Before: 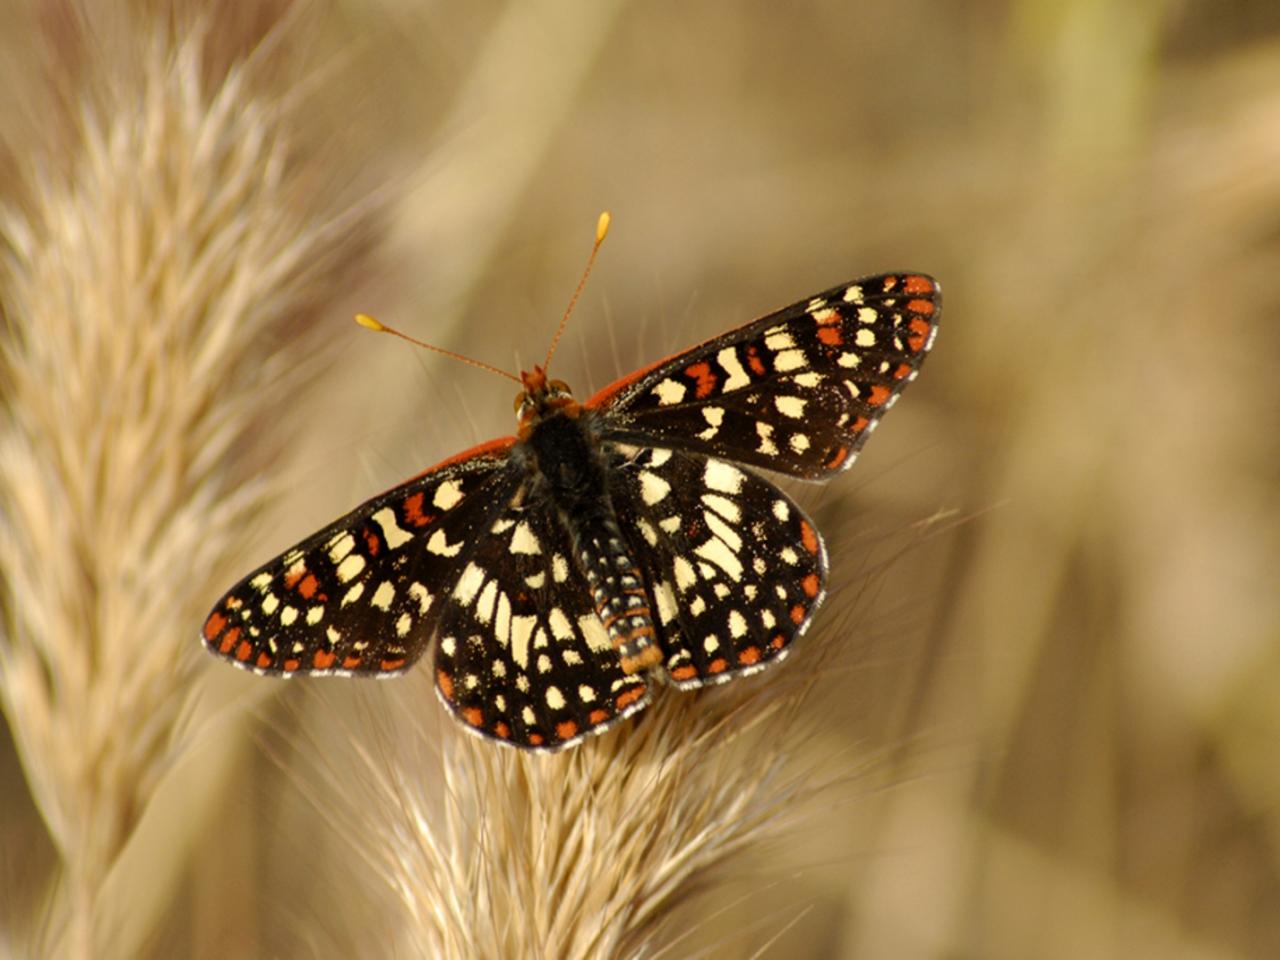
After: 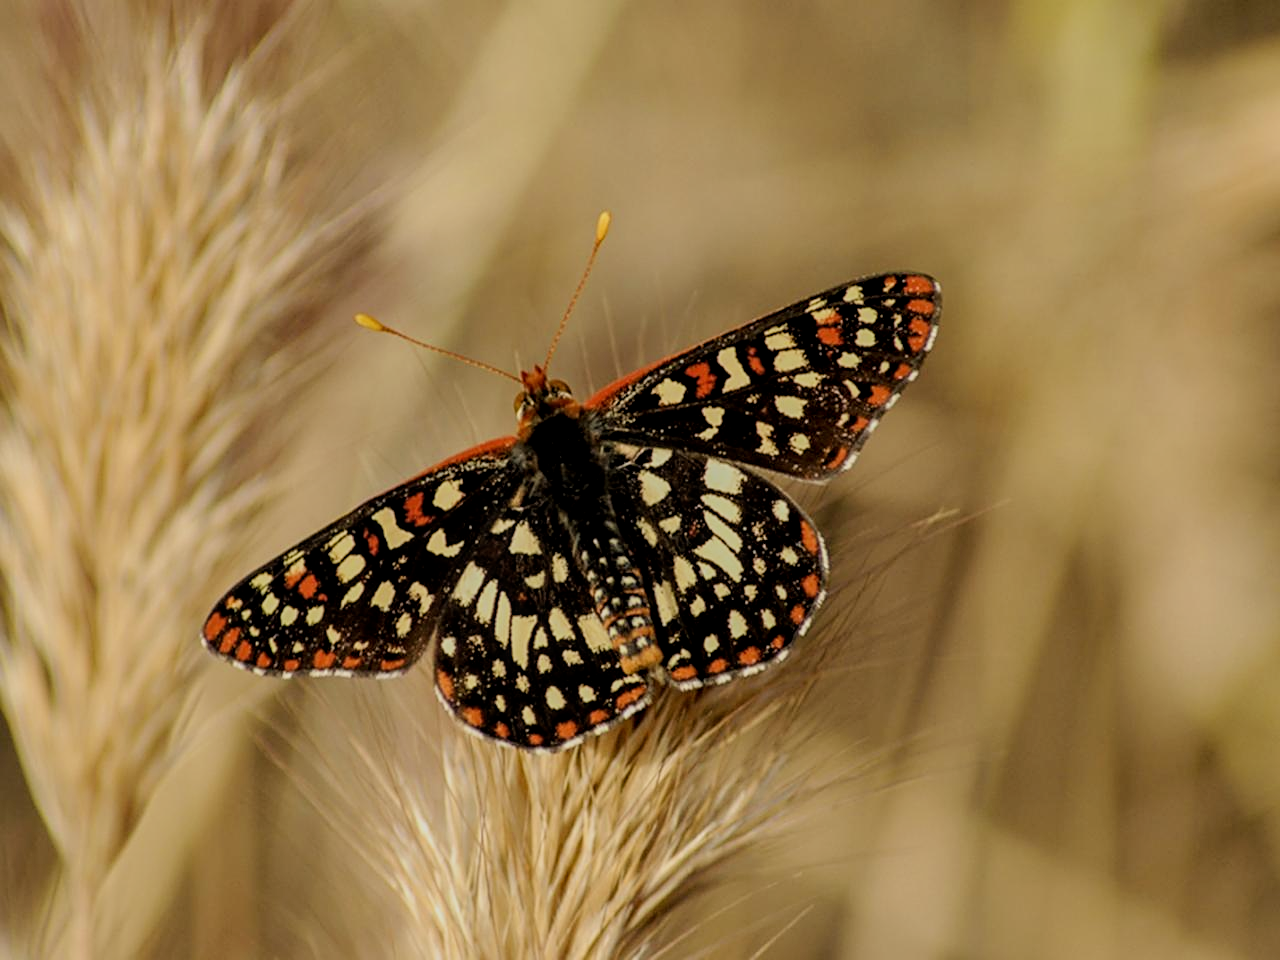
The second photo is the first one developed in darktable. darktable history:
sharpen: on, module defaults
filmic rgb: black relative exposure -7.15 EV, white relative exposure 5.36 EV, hardness 3.02, color science v6 (2022)
local contrast: on, module defaults
